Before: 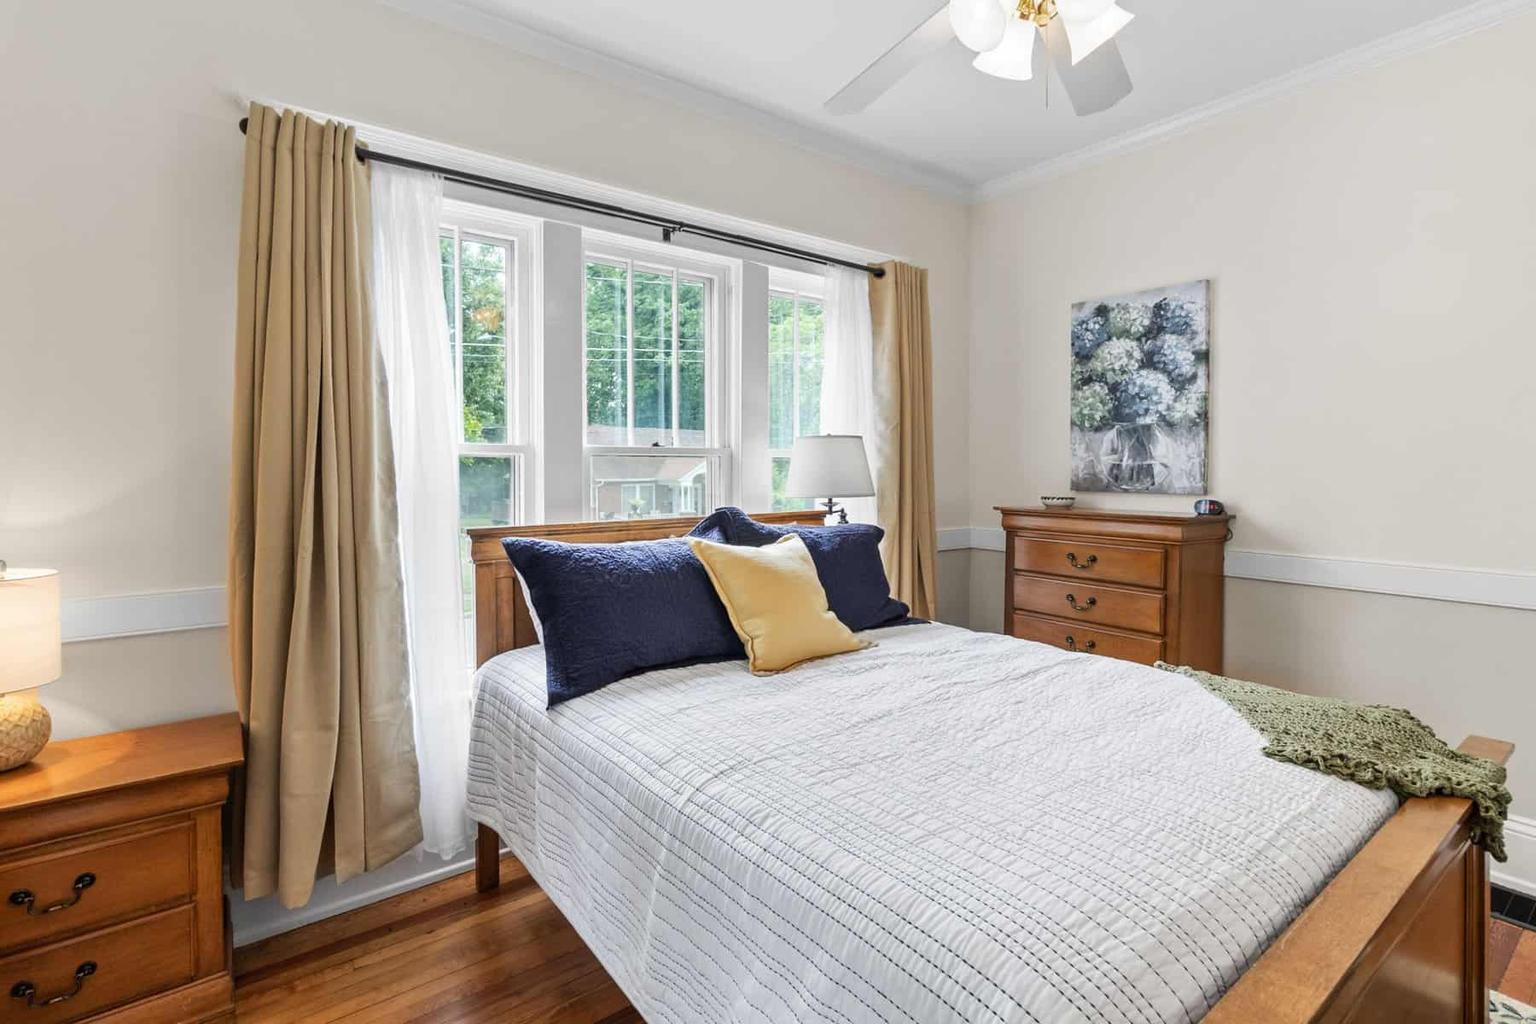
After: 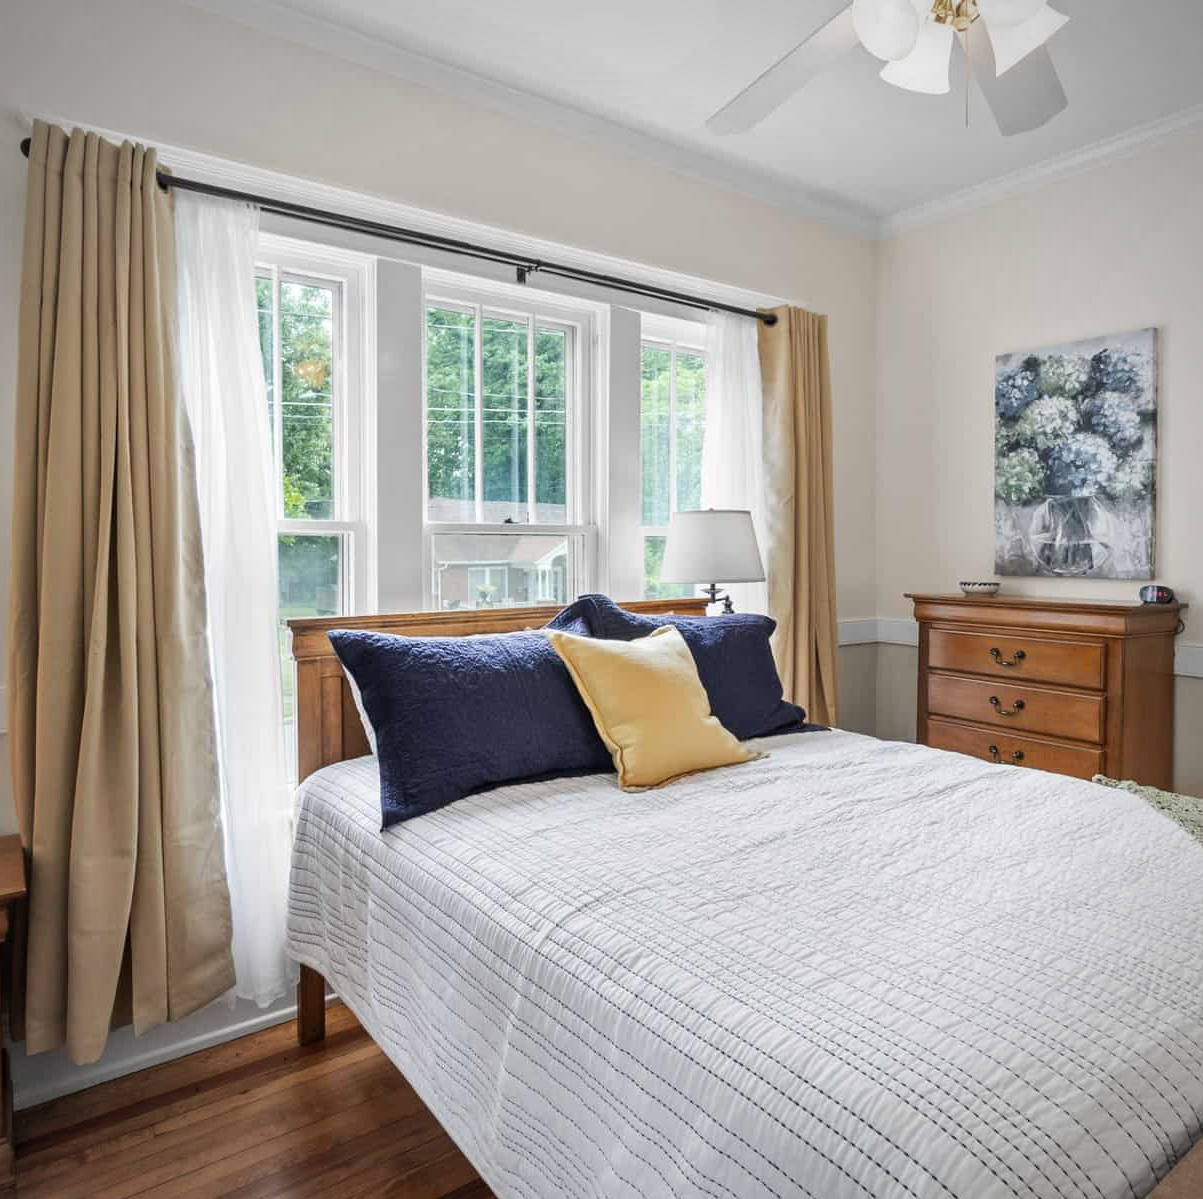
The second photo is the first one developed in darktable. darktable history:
vignetting: fall-off radius 60.79%
crop and rotate: left 14.462%, right 18.698%
